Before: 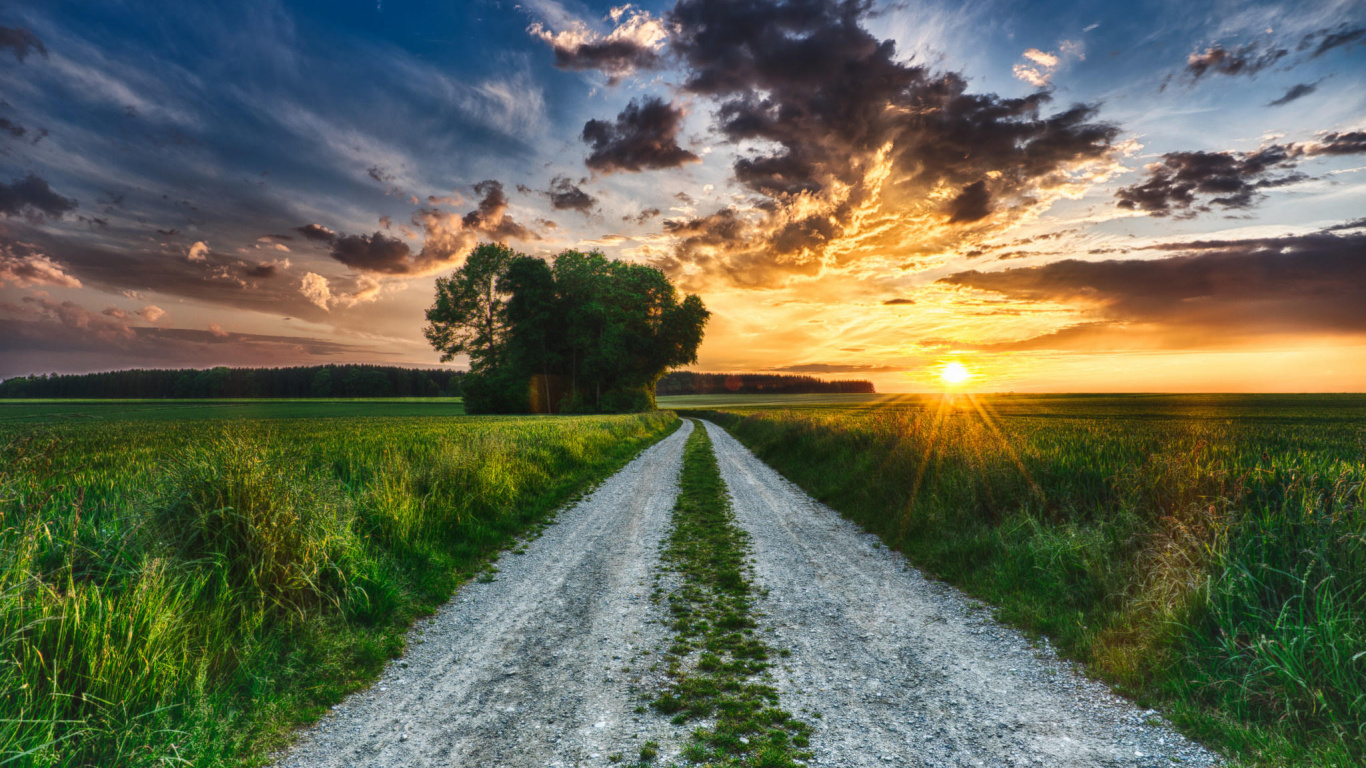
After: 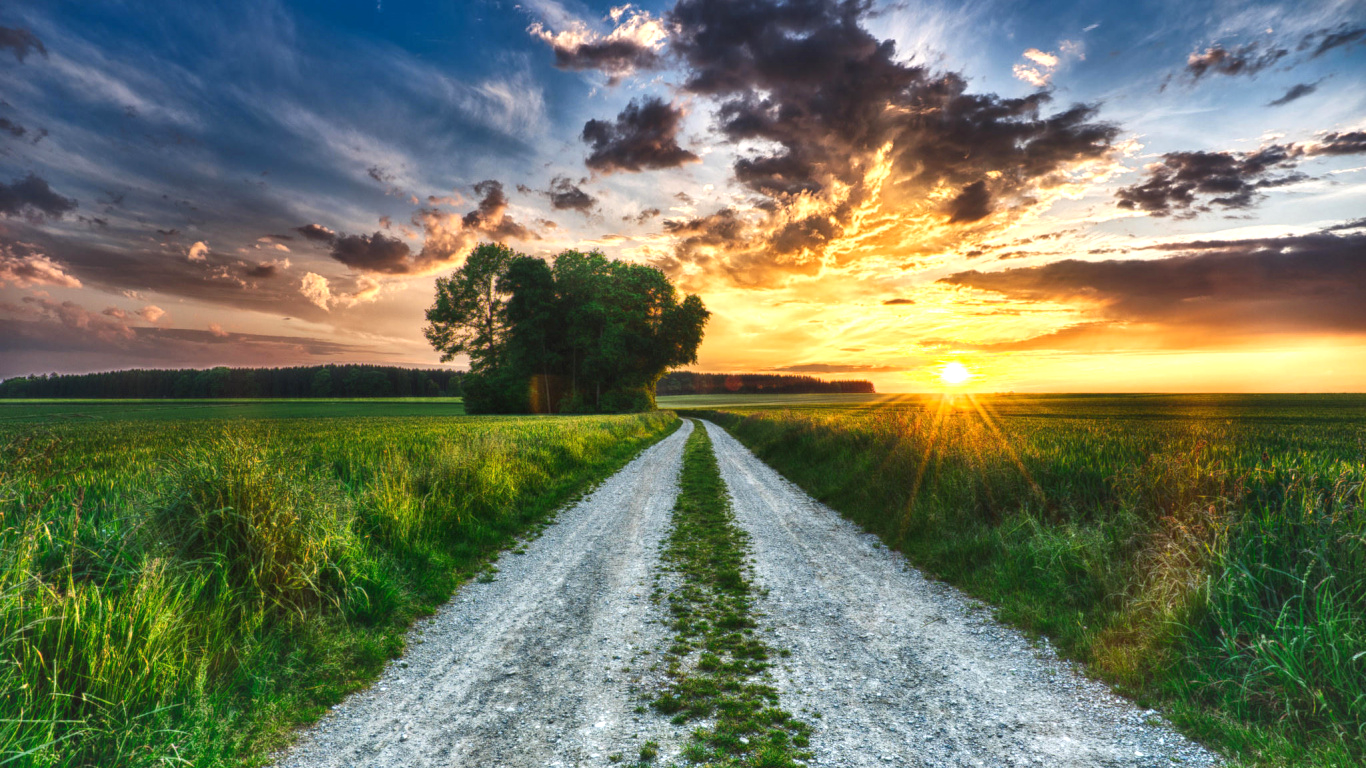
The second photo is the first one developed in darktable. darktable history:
exposure: exposure 0.431 EV, compensate highlight preservation false
